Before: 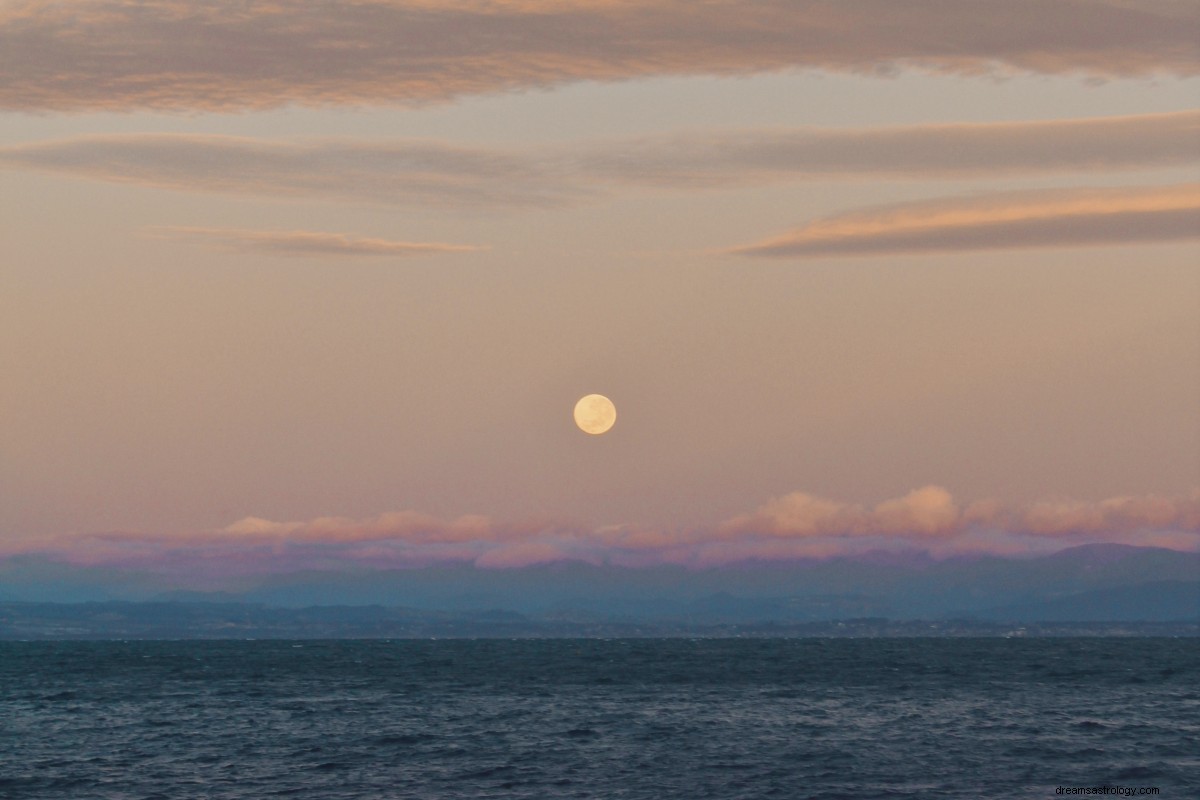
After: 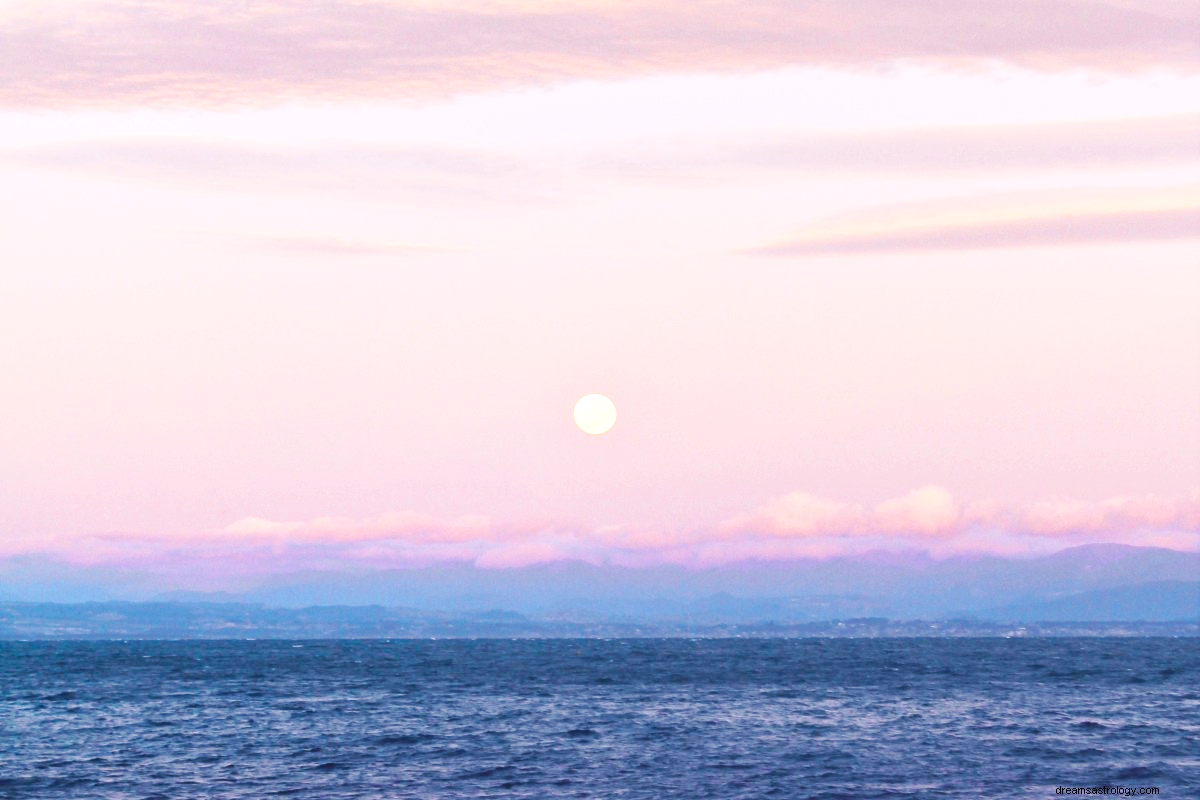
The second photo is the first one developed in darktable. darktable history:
base curve: curves: ch0 [(0, 0) (0.032, 0.025) (0.121, 0.166) (0.206, 0.329) (0.605, 0.79) (1, 1)], preserve colors none
white balance: red 1.042, blue 1.17
exposure: black level correction 0, exposure 1.1 EV, compensate highlight preservation false
